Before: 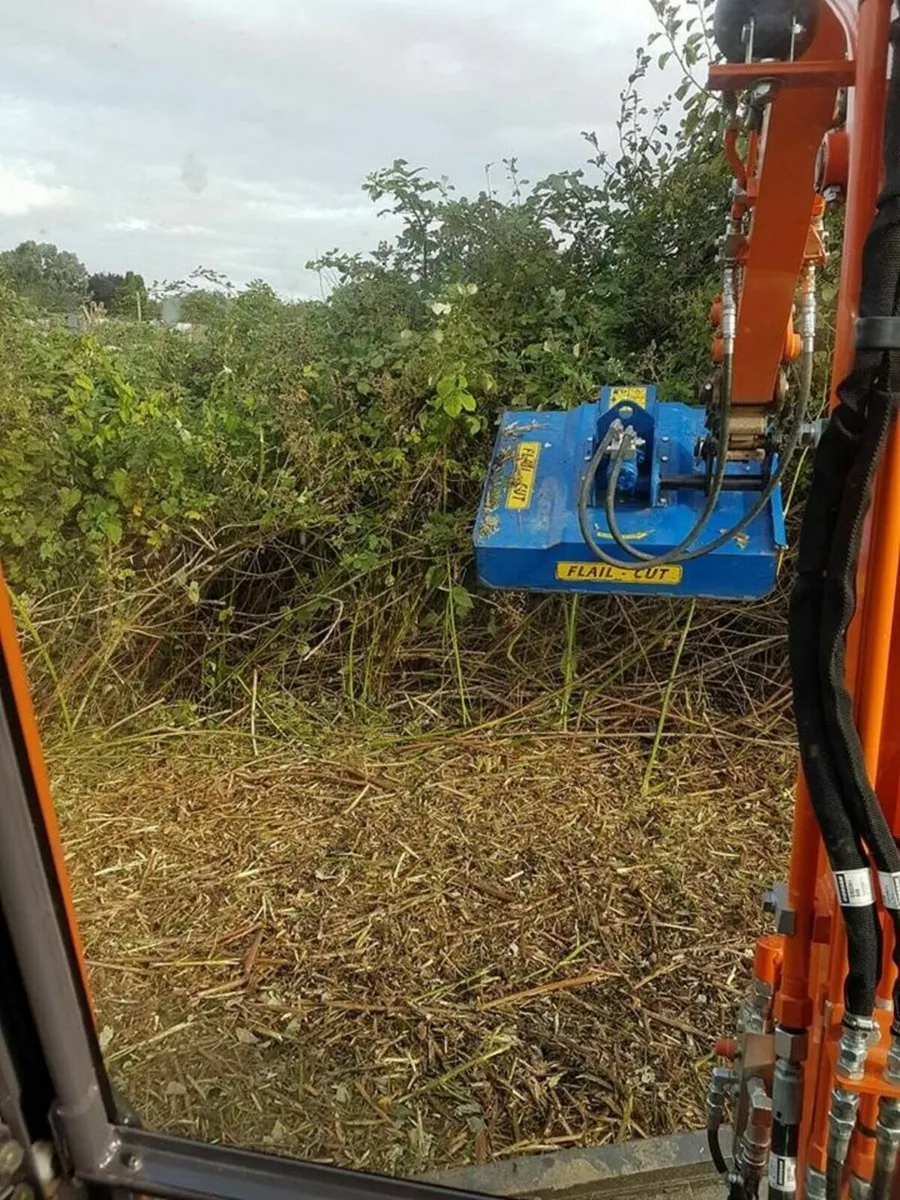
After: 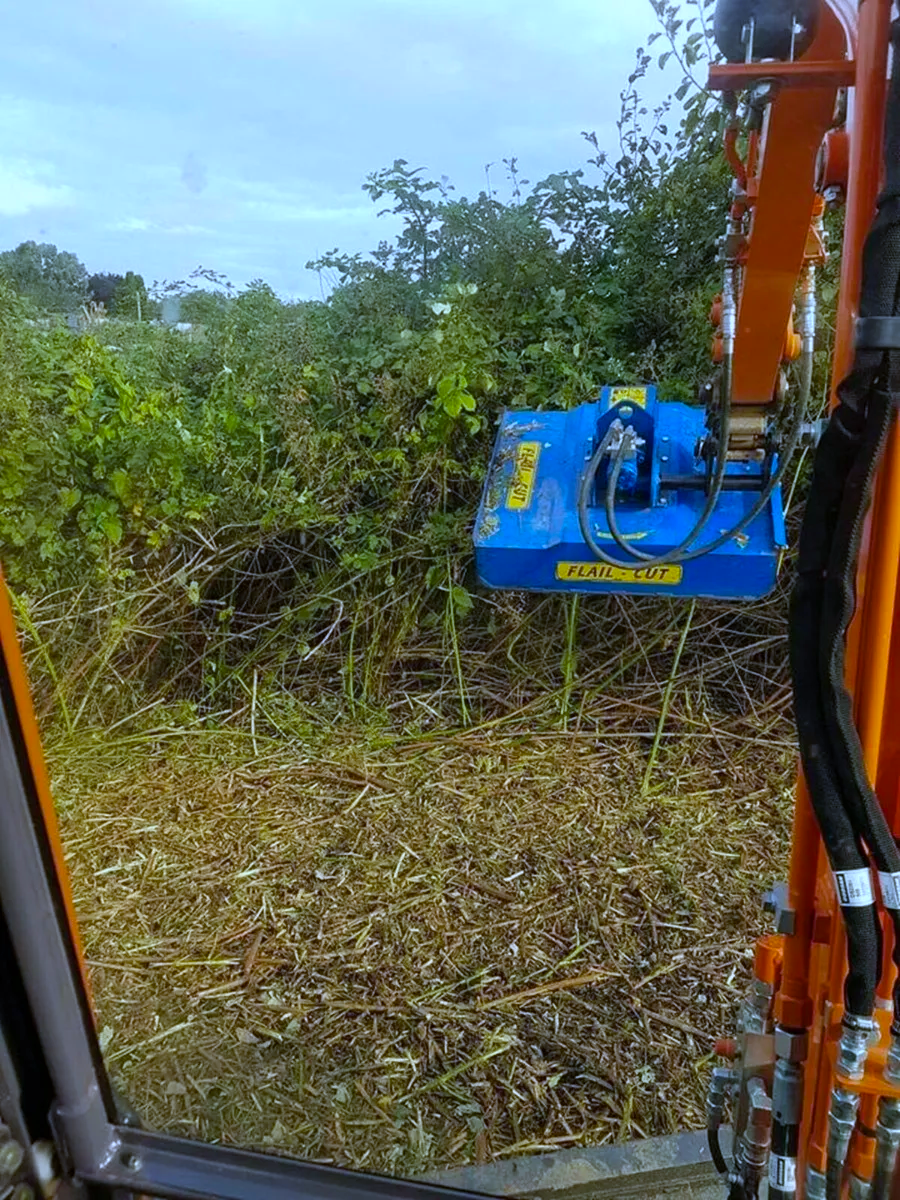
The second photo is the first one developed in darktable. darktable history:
color balance rgb: perceptual saturation grading › global saturation 20%, global vibrance 20%
white balance: red 0.871, blue 1.249
